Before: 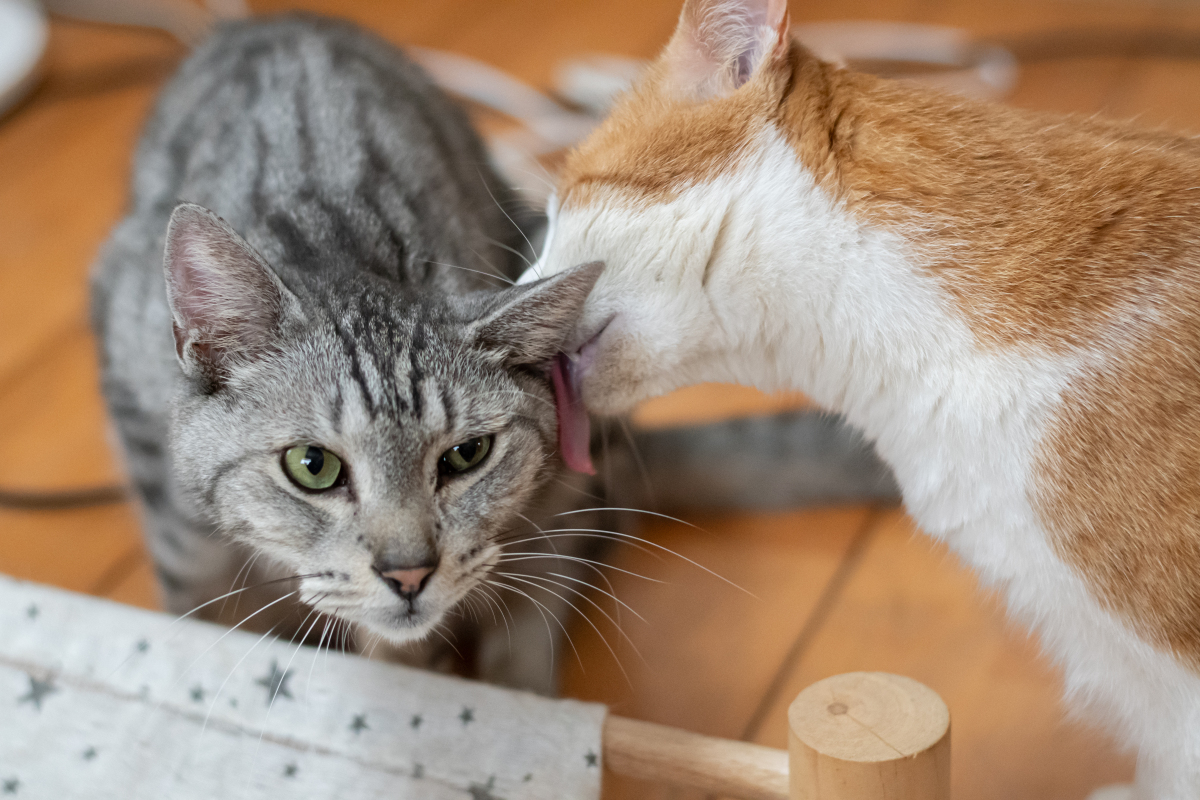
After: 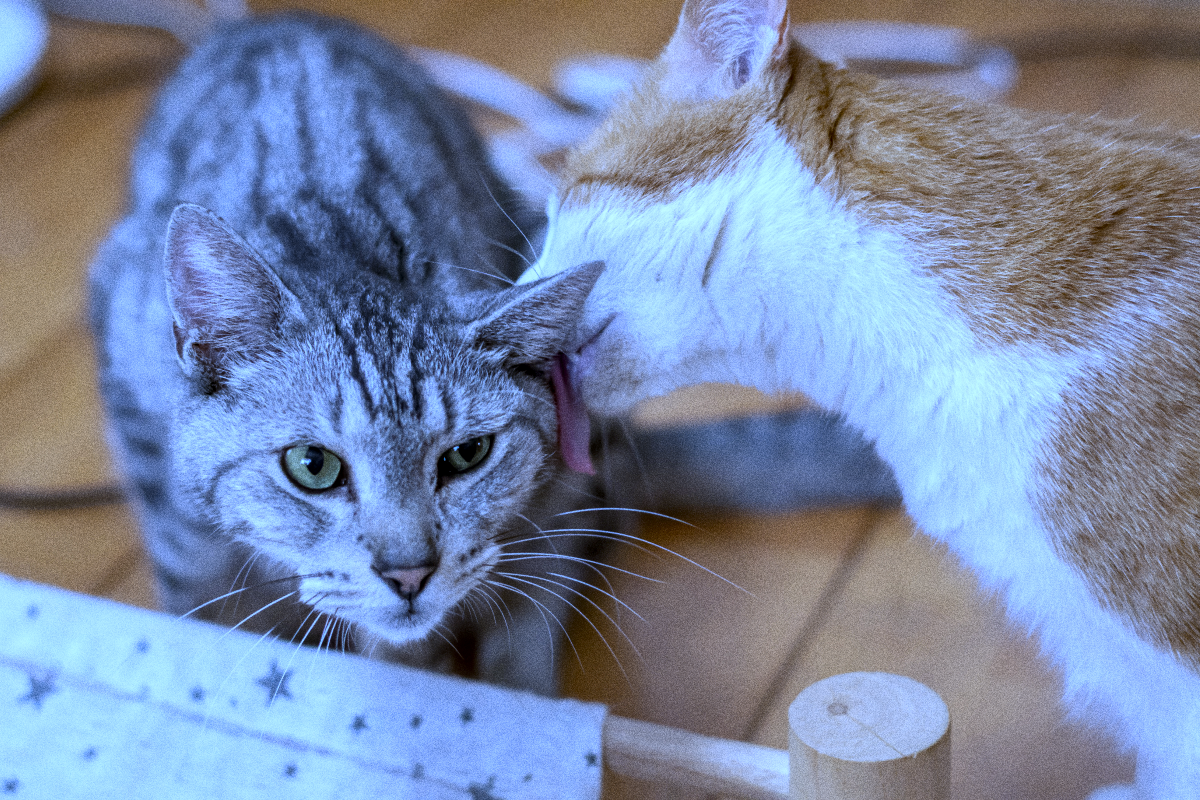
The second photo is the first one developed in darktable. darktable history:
local contrast: on, module defaults
white balance: red 0.766, blue 1.537
grain: coarseness 0.09 ISO, strength 40%
